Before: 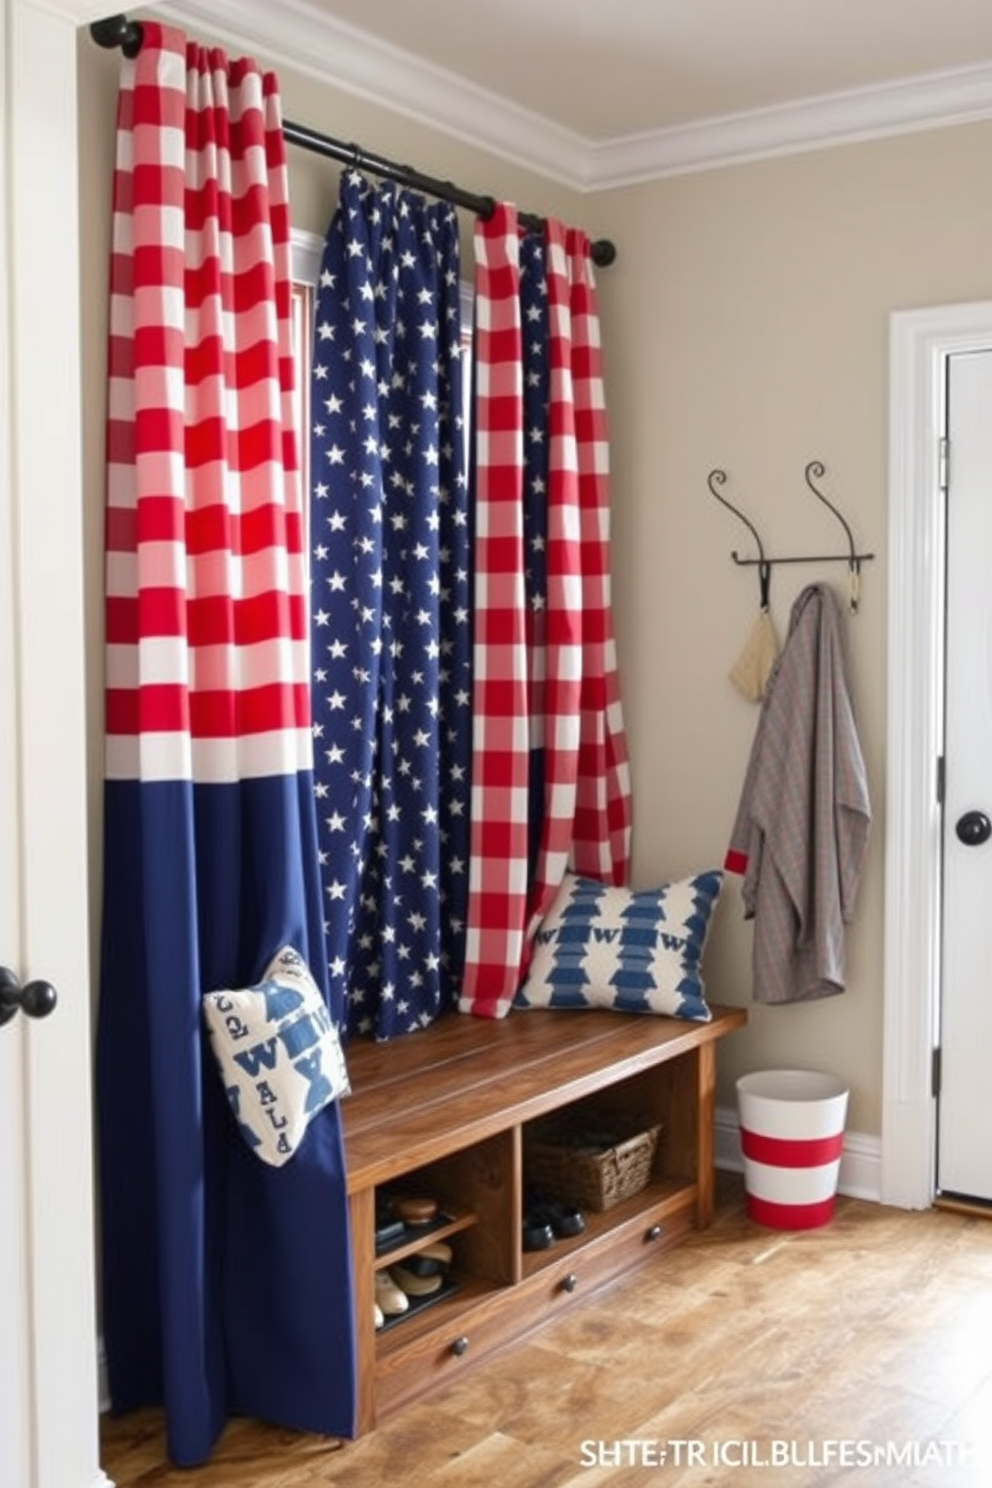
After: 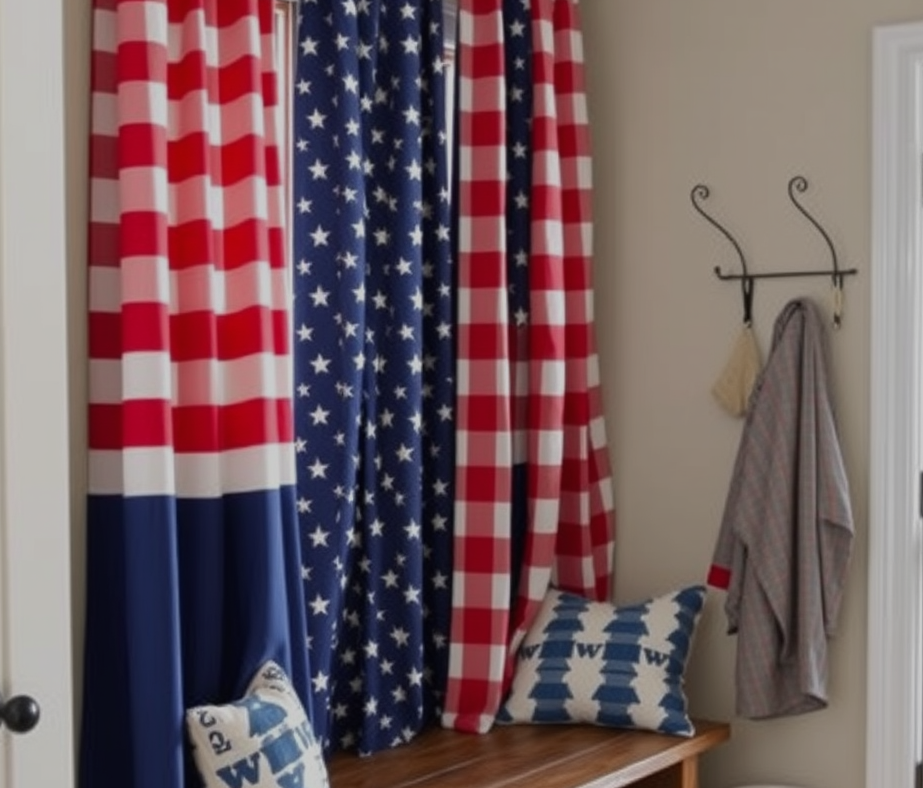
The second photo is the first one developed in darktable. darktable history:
exposure: black level correction 0, exposure -0.718 EV, compensate highlight preservation false
crop: left 1.802%, top 19.213%, right 5.127%, bottom 27.822%
